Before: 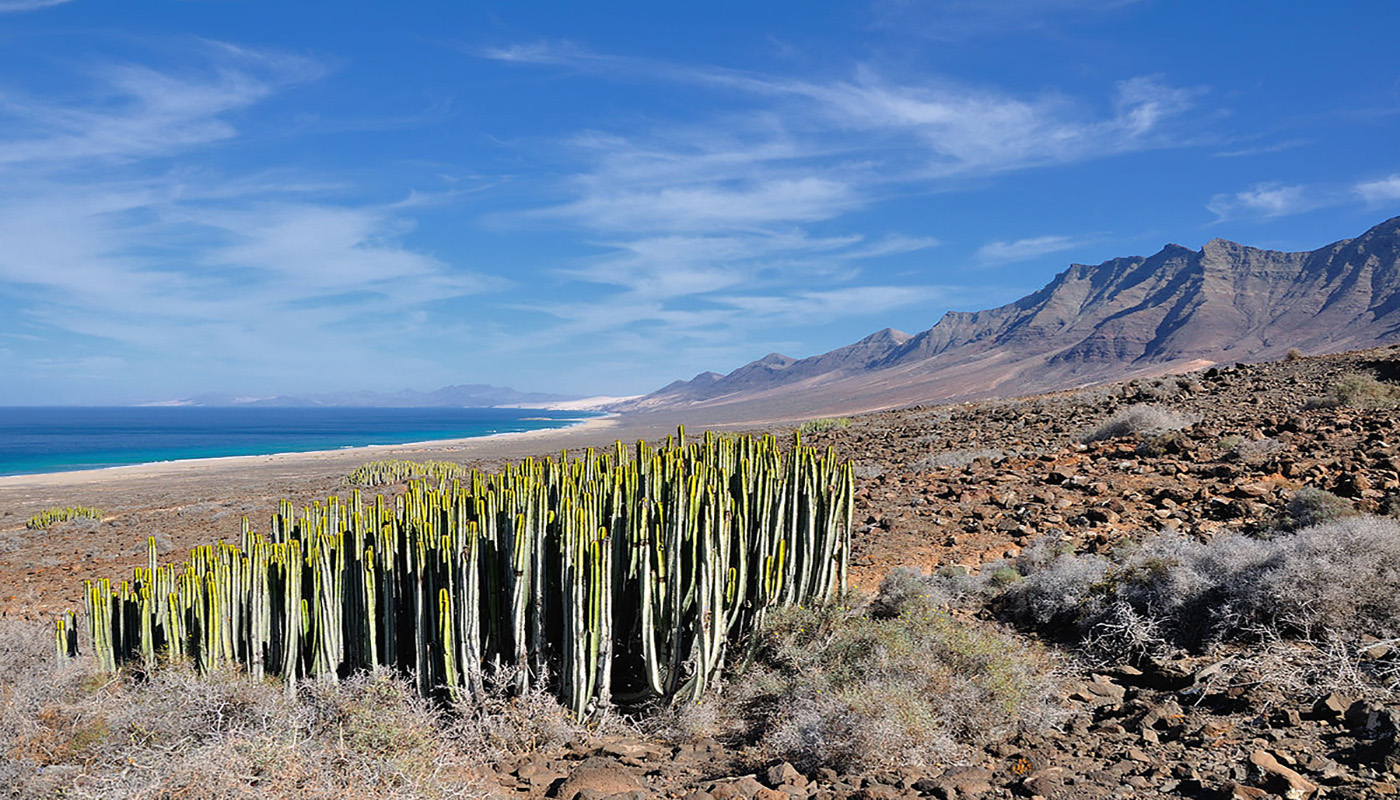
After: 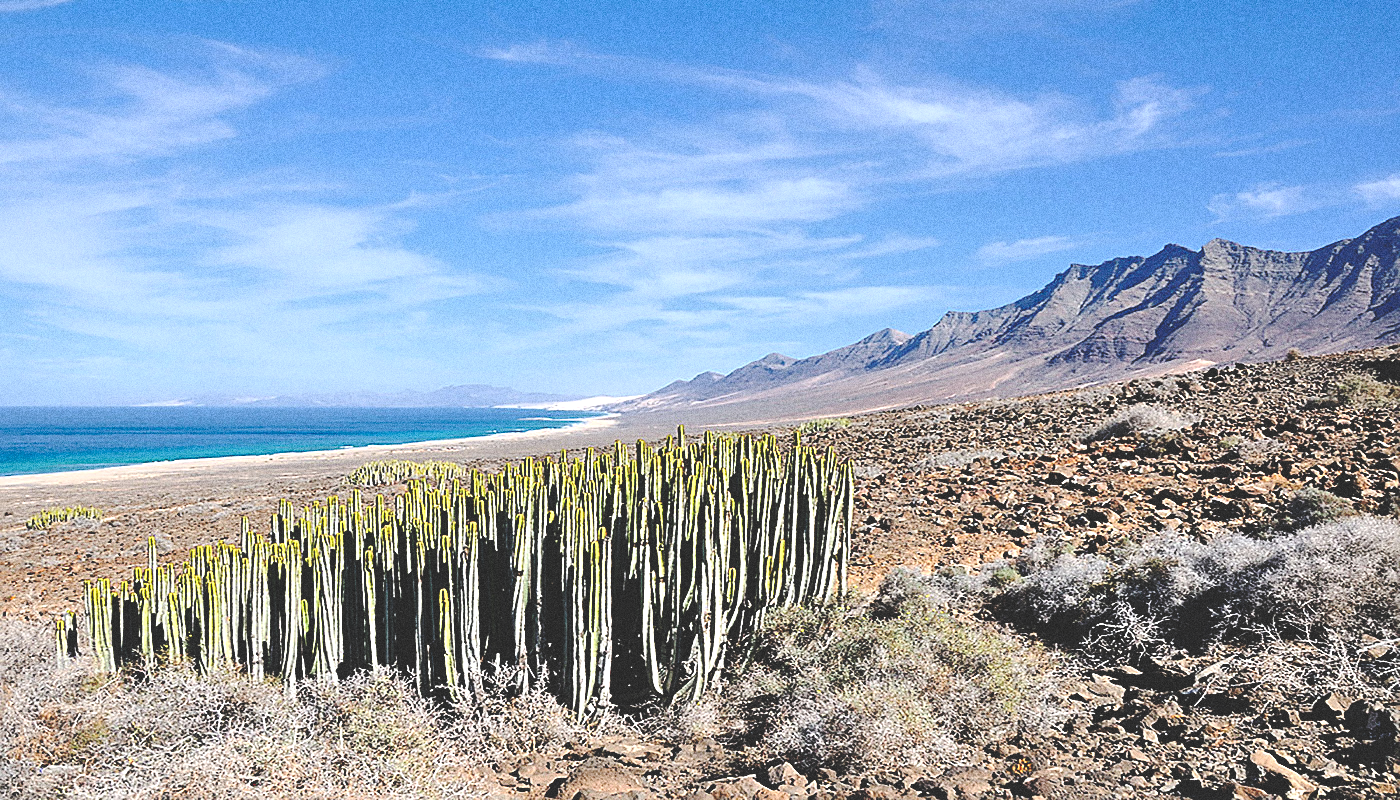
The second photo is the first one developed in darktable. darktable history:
exposure: compensate highlight preservation false
grain: coarseness 0.09 ISO, strength 40%
base curve: curves: ch0 [(0, 0.024) (0.055, 0.065) (0.121, 0.166) (0.236, 0.319) (0.693, 0.726) (1, 1)], preserve colors none
tone equalizer: -8 EV -0.75 EV, -7 EV -0.7 EV, -6 EV -0.6 EV, -5 EV -0.4 EV, -3 EV 0.4 EV, -2 EV 0.6 EV, -1 EV 0.7 EV, +0 EV 0.75 EV, edges refinement/feathering 500, mask exposure compensation -1.57 EV, preserve details no
sharpen: on, module defaults
